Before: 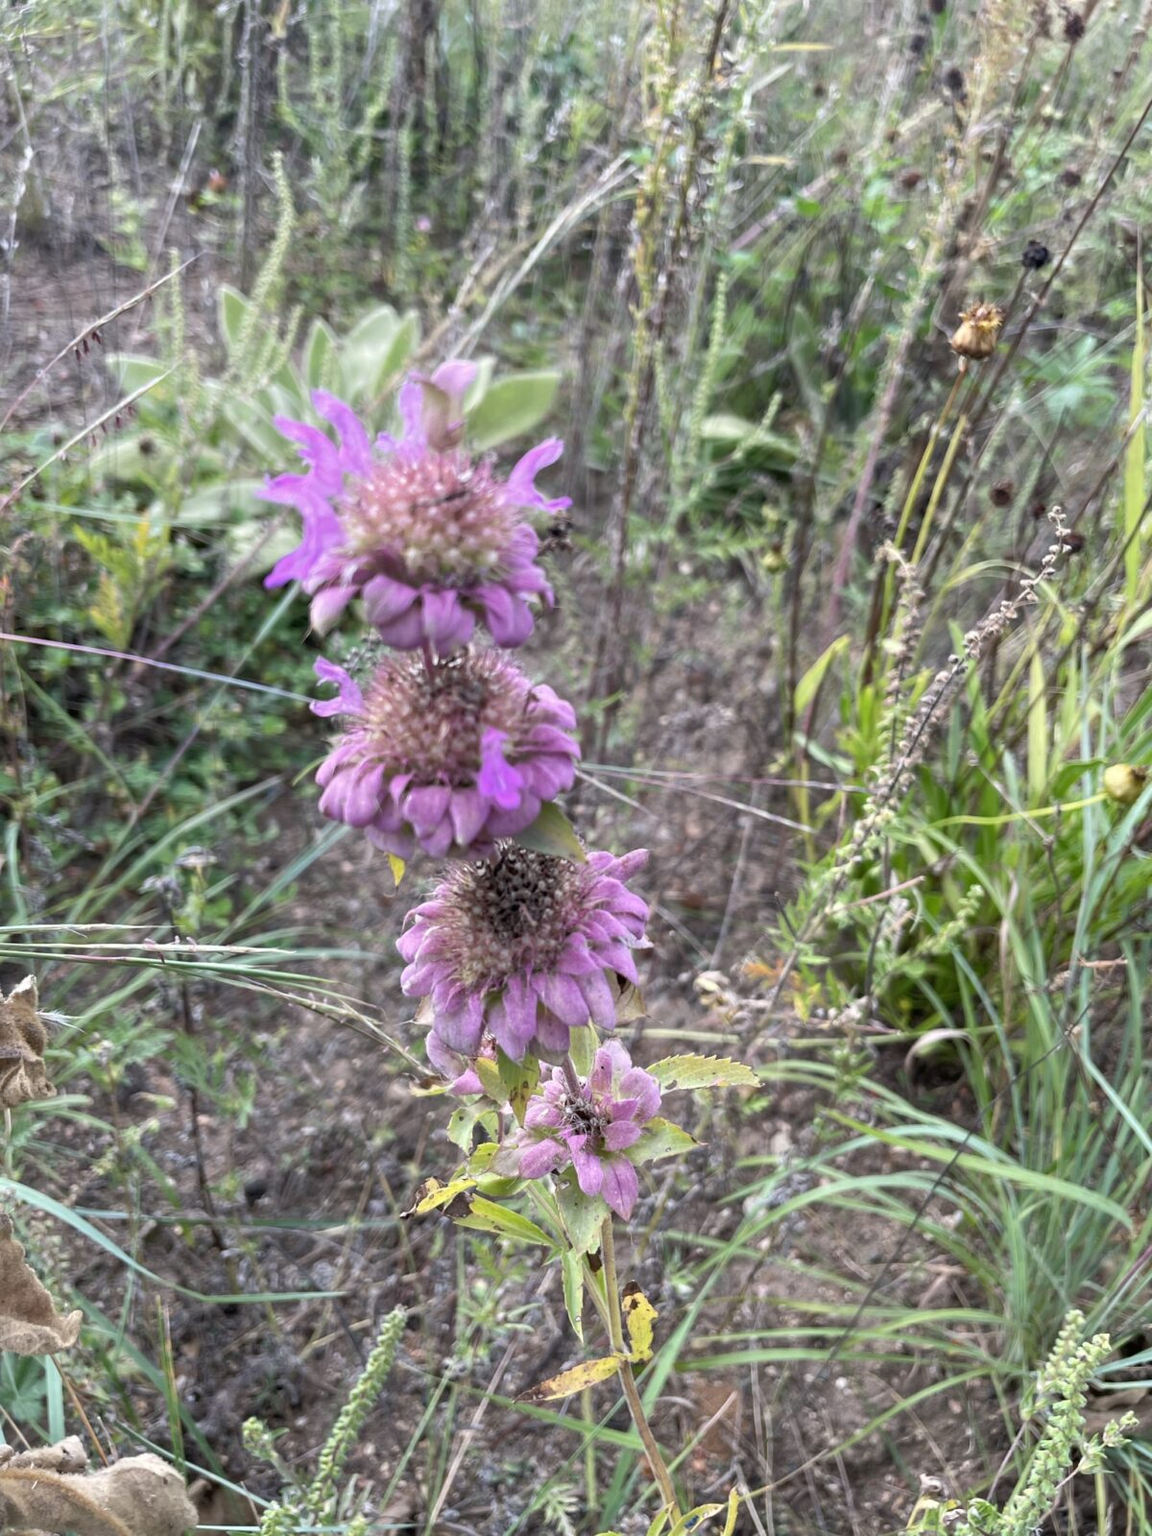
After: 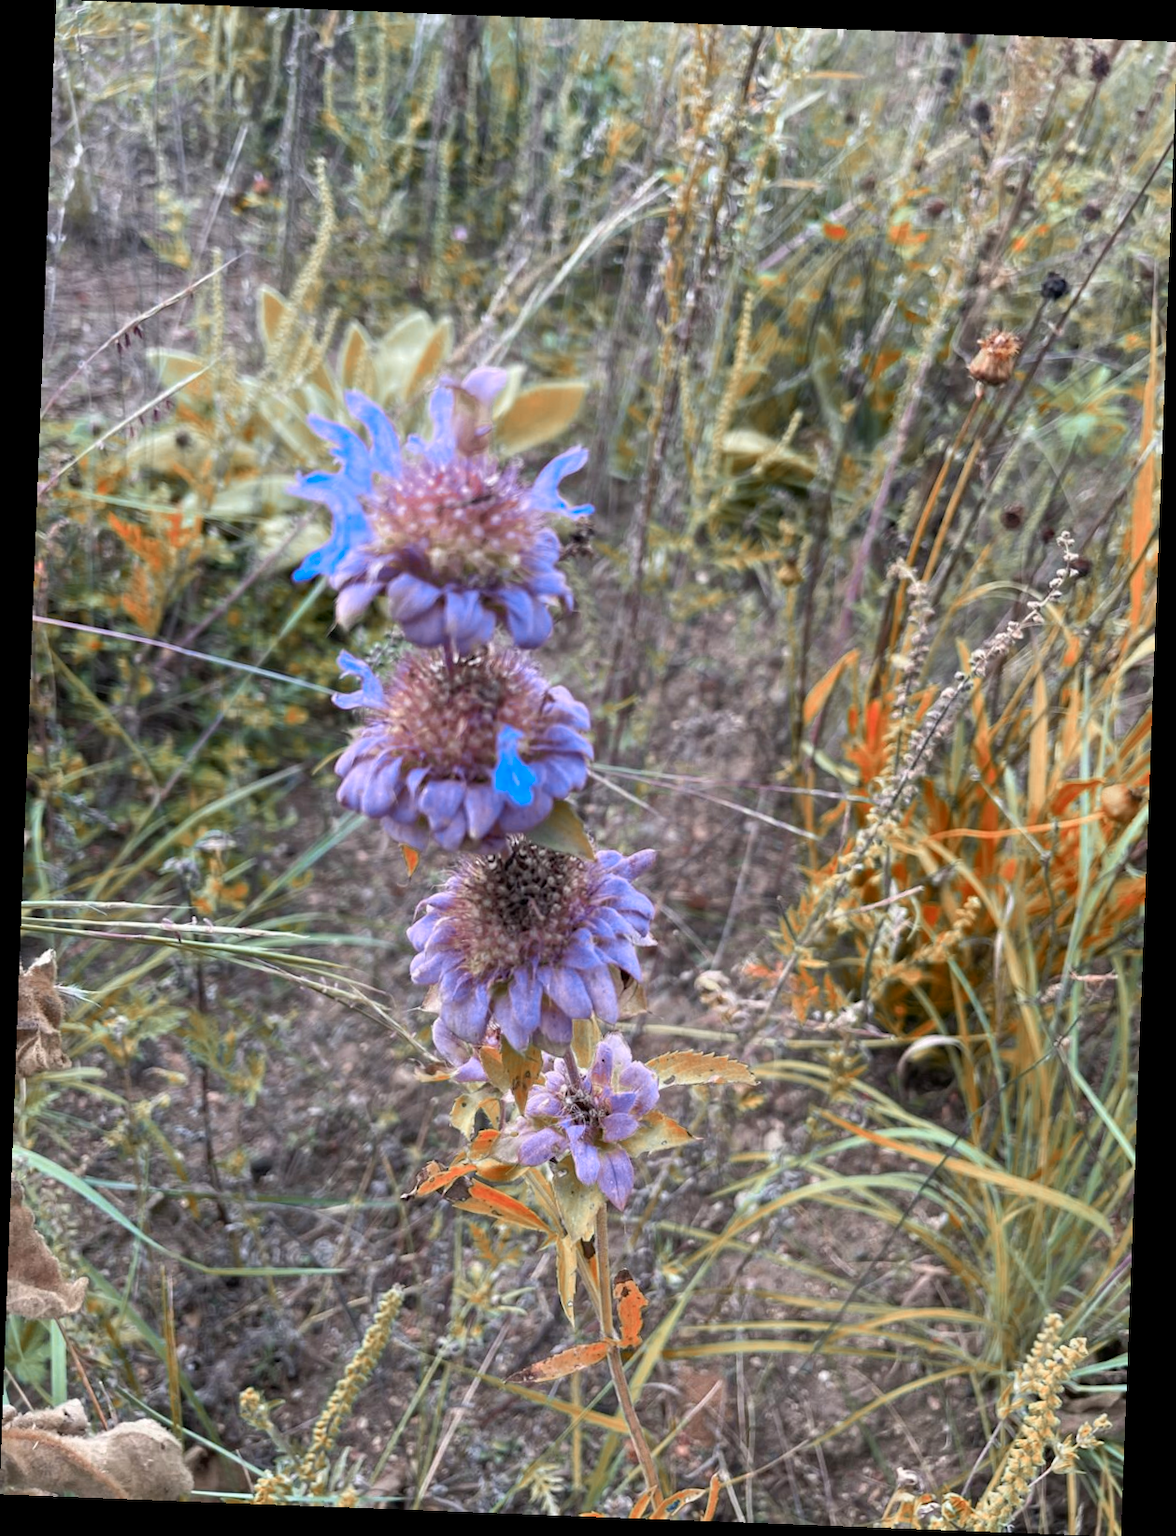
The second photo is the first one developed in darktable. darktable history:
rotate and perspective: rotation 2.17°, automatic cropping off
color zones: curves: ch0 [(0.006, 0.385) (0.143, 0.563) (0.243, 0.321) (0.352, 0.464) (0.516, 0.456) (0.625, 0.5) (0.75, 0.5) (0.875, 0.5)]; ch1 [(0, 0.5) (0.134, 0.504) (0.246, 0.463) (0.421, 0.515) (0.5, 0.56) (0.625, 0.5) (0.75, 0.5) (0.875, 0.5)]; ch2 [(0, 0.5) (0.131, 0.426) (0.307, 0.289) (0.38, 0.188) (0.513, 0.216) (0.625, 0.548) (0.75, 0.468) (0.838, 0.396) (0.971, 0.311)]
